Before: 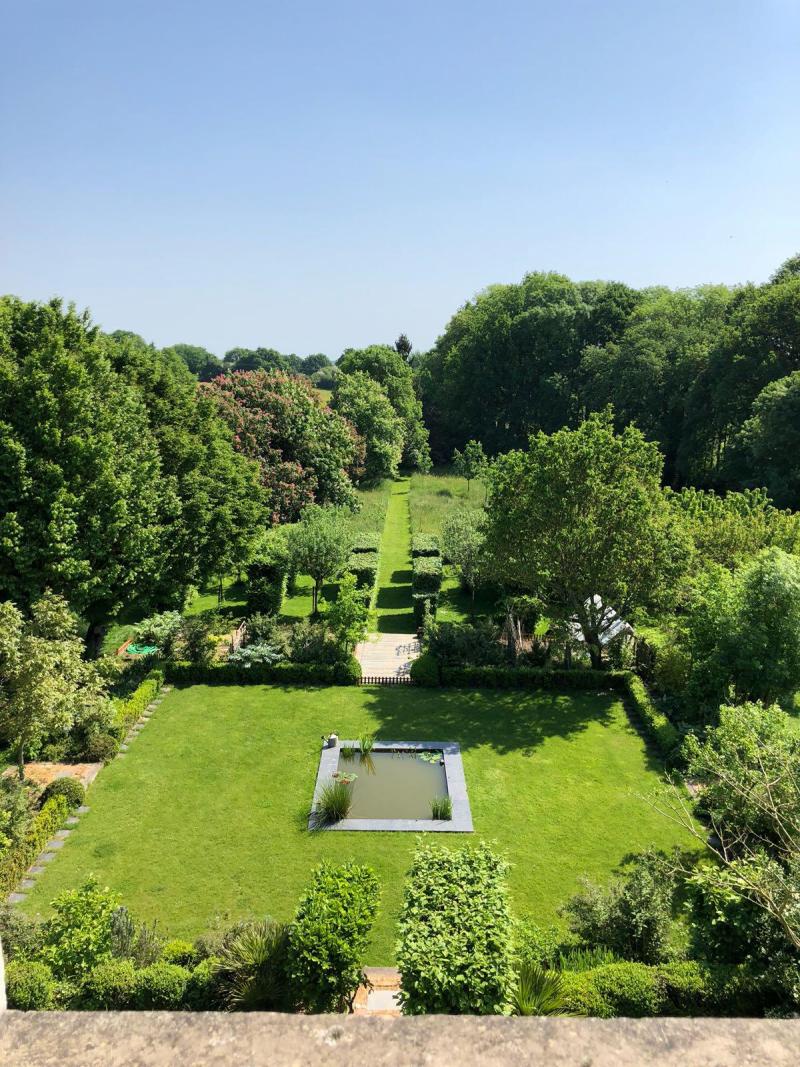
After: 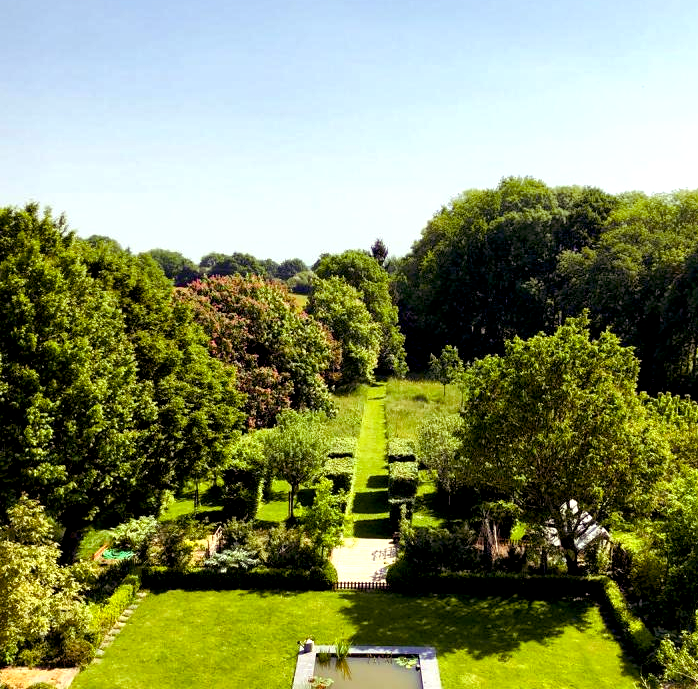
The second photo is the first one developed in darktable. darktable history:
crop: left 3.015%, top 8.969%, right 9.647%, bottom 26.457%
local contrast: mode bilateral grid, contrast 20, coarseness 50, detail 150%, midtone range 0.2
color balance rgb: shadows lift › luminance -21.66%, shadows lift › chroma 8.98%, shadows lift › hue 283.37°, power › chroma 1.55%, power › hue 25.59°, highlights gain › luminance 6.08%, highlights gain › chroma 2.55%, highlights gain › hue 90°, global offset › luminance -0.87%, perceptual saturation grading › global saturation 27.49%, perceptual saturation grading › highlights -28.39%, perceptual saturation grading › mid-tones 15.22%, perceptual saturation grading › shadows 33.98%, perceptual brilliance grading › highlights 10%, perceptual brilliance grading › mid-tones 5%
